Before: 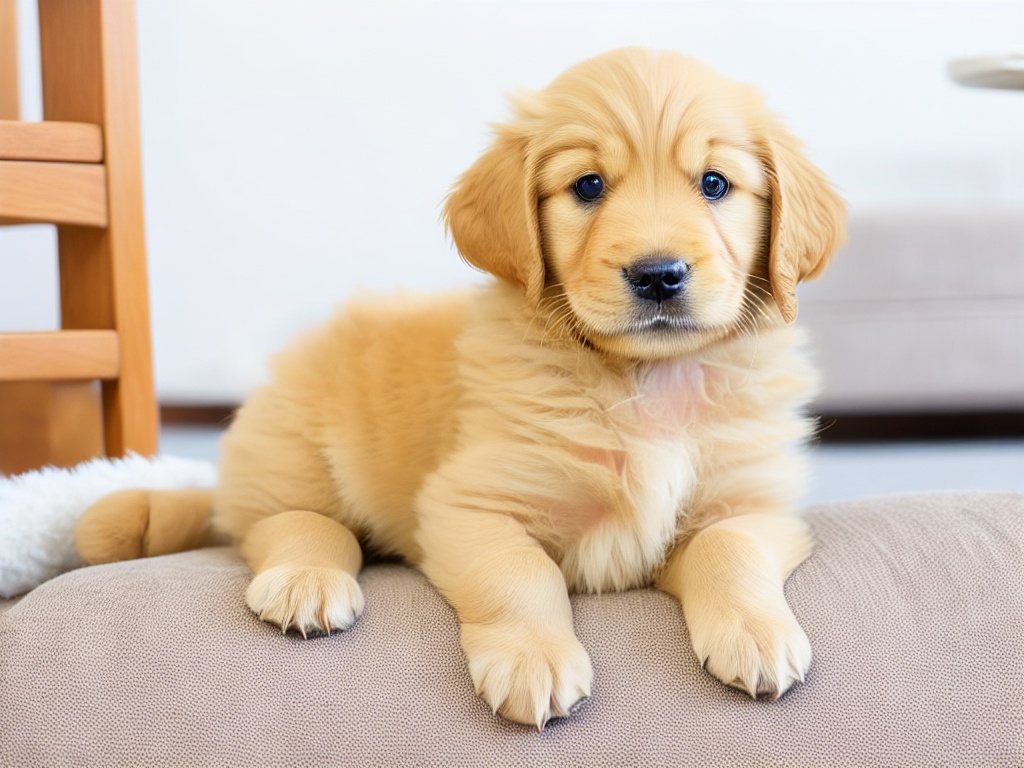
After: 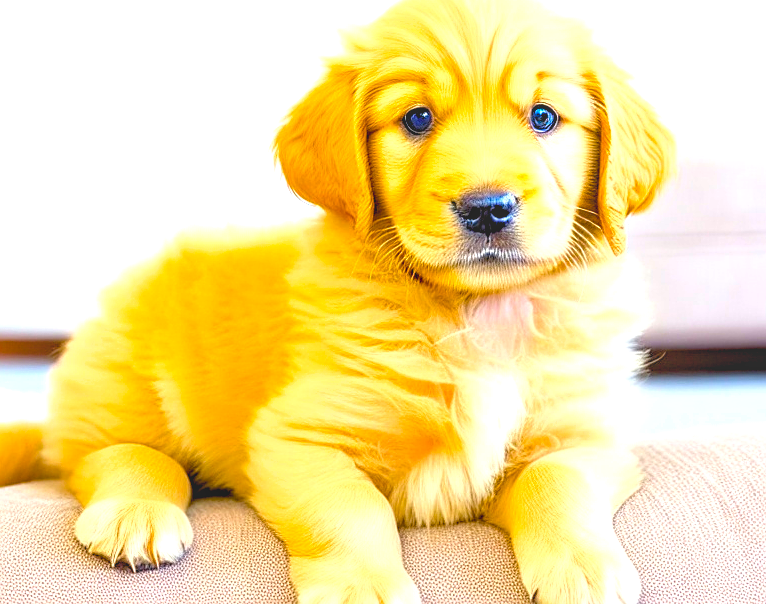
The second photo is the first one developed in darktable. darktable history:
exposure: exposure 1 EV, compensate highlight preservation false
sharpen: on, module defaults
contrast brightness saturation: contrast -0.092, brightness 0.048, saturation 0.08
local contrast: detail 109%
crop: left 16.737%, top 8.791%, right 8.428%, bottom 12.524%
haze removal: compatibility mode true, adaptive false
shadows and highlights: radius 127.55, shadows 21.2, highlights -22.06, low approximation 0.01
color balance rgb: global offset › luminance -0.49%, perceptual saturation grading › global saturation 25.541%, global vibrance 34.586%
